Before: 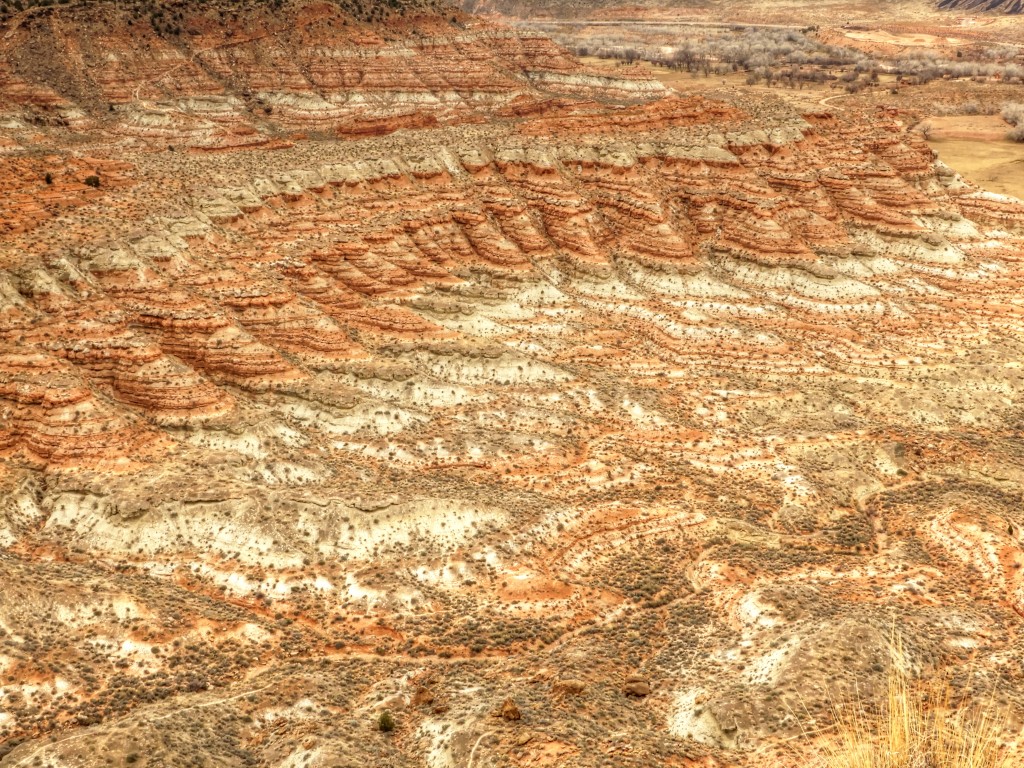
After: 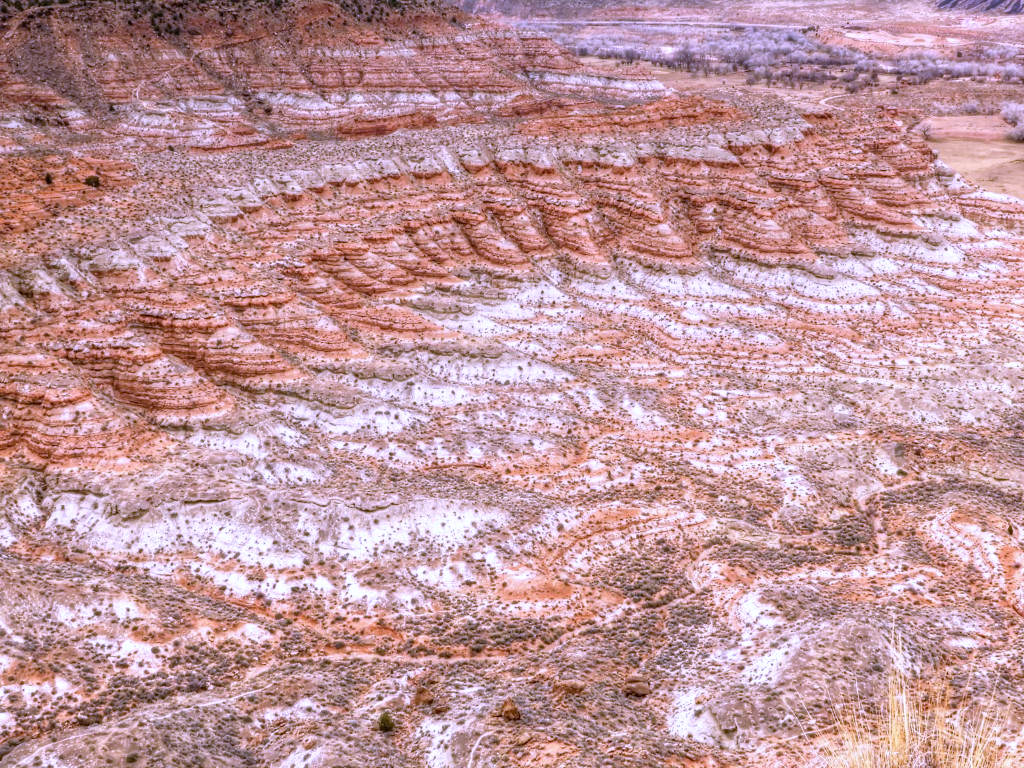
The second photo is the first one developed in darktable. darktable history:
tone equalizer: on, module defaults
white balance: red 0.98, blue 1.61
